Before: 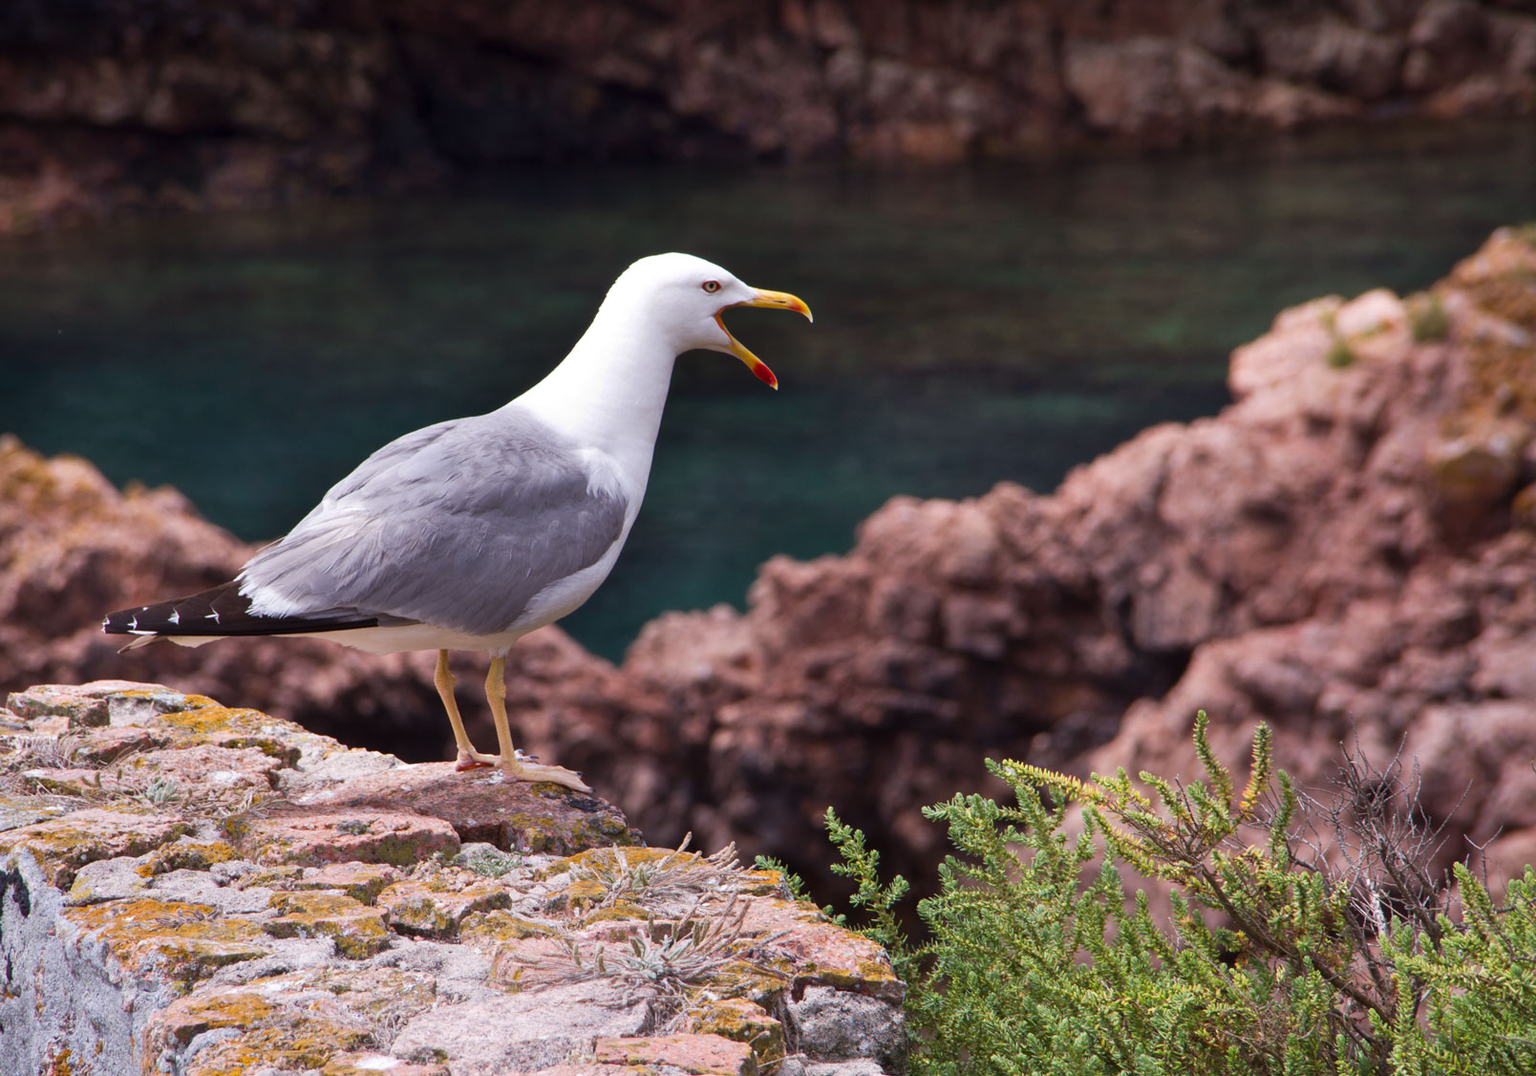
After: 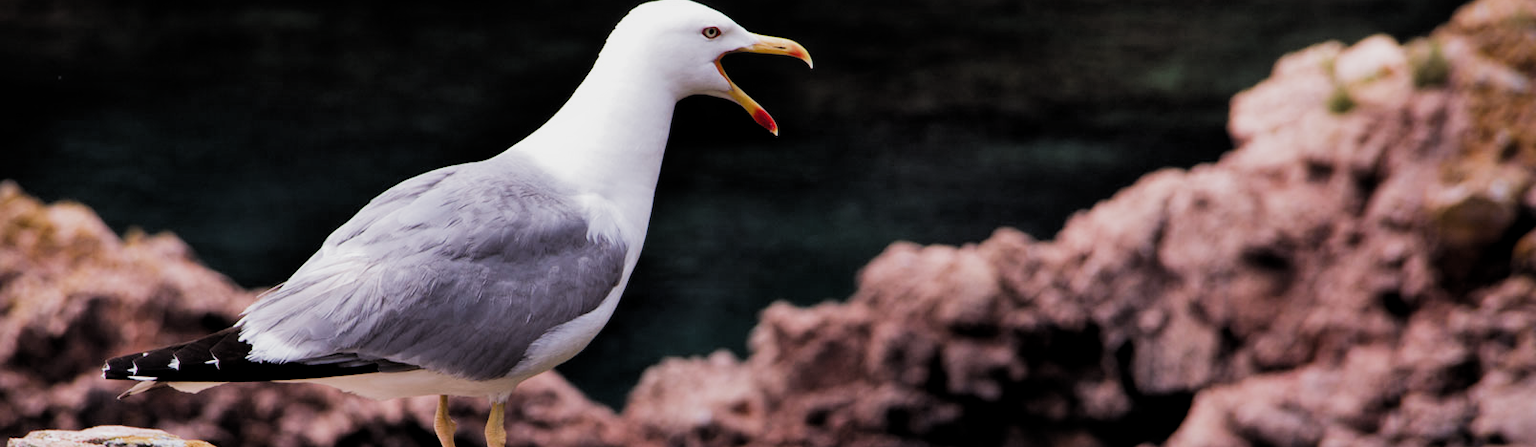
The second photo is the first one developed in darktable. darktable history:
crop and rotate: top 23.643%, bottom 34.719%
filmic rgb: black relative exposure -5.13 EV, white relative exposure 4 EV, hardness 2.9, contrast 1.398, highlights saturation mix -20.9%, add noise in highlights 0.001, preserve chrominance max RGB, color science v3 (2019), use custom middle-gray values true, contrast in highlights soft
contrast brightness saturation: contrast 0.043, saturation 0.069
local contrast: mode bilateral grid, contrast 19, coarseness 50, detail 119%, midtone range 0.2
